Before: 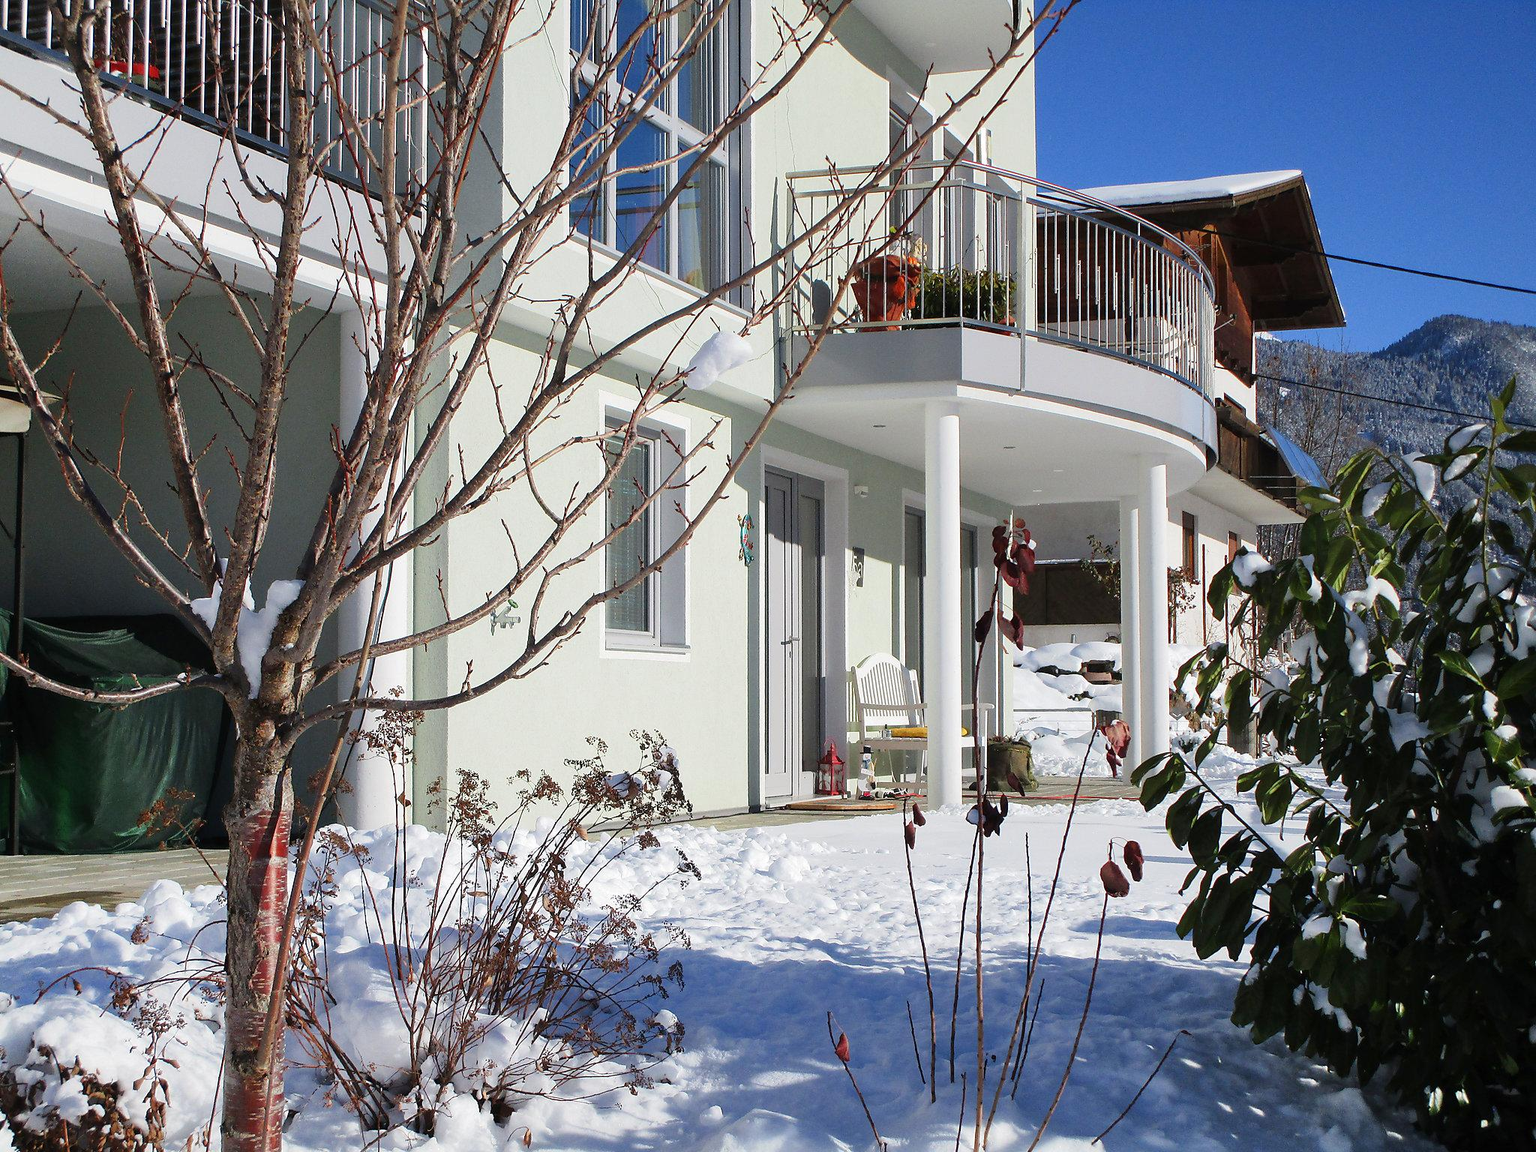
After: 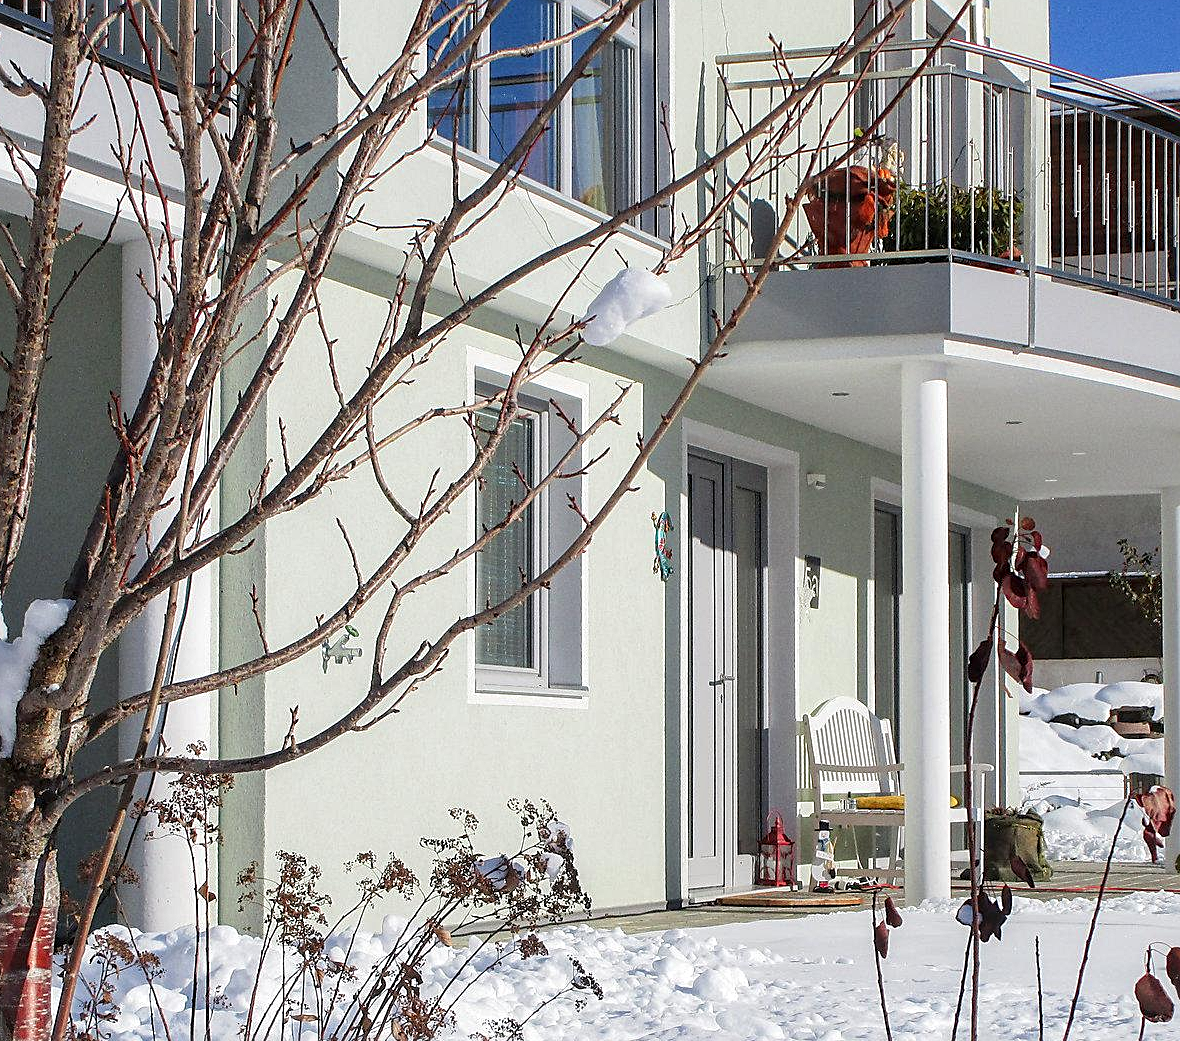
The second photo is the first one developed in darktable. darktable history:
local contrast: detail 130%
sharpen: radius 2.171, amount 0.382, threshold 0.039
crop: left 16.232%, top 11.349%, right 26.127%, bottom 20.825%
